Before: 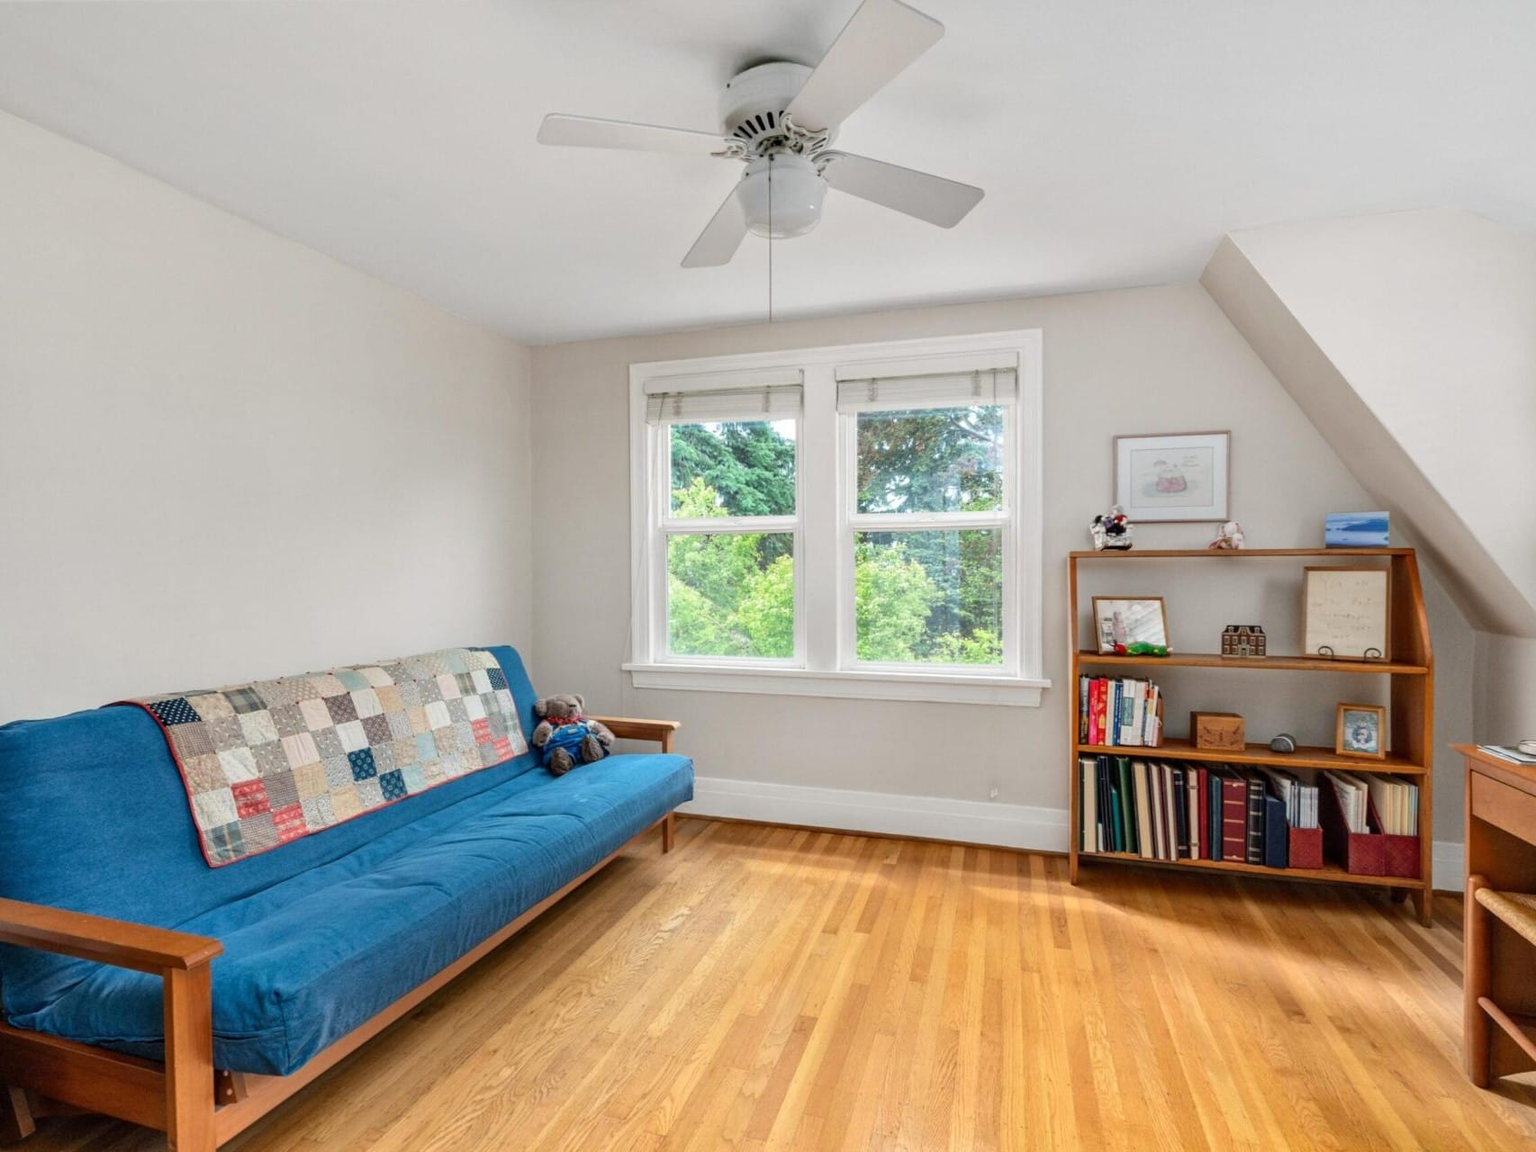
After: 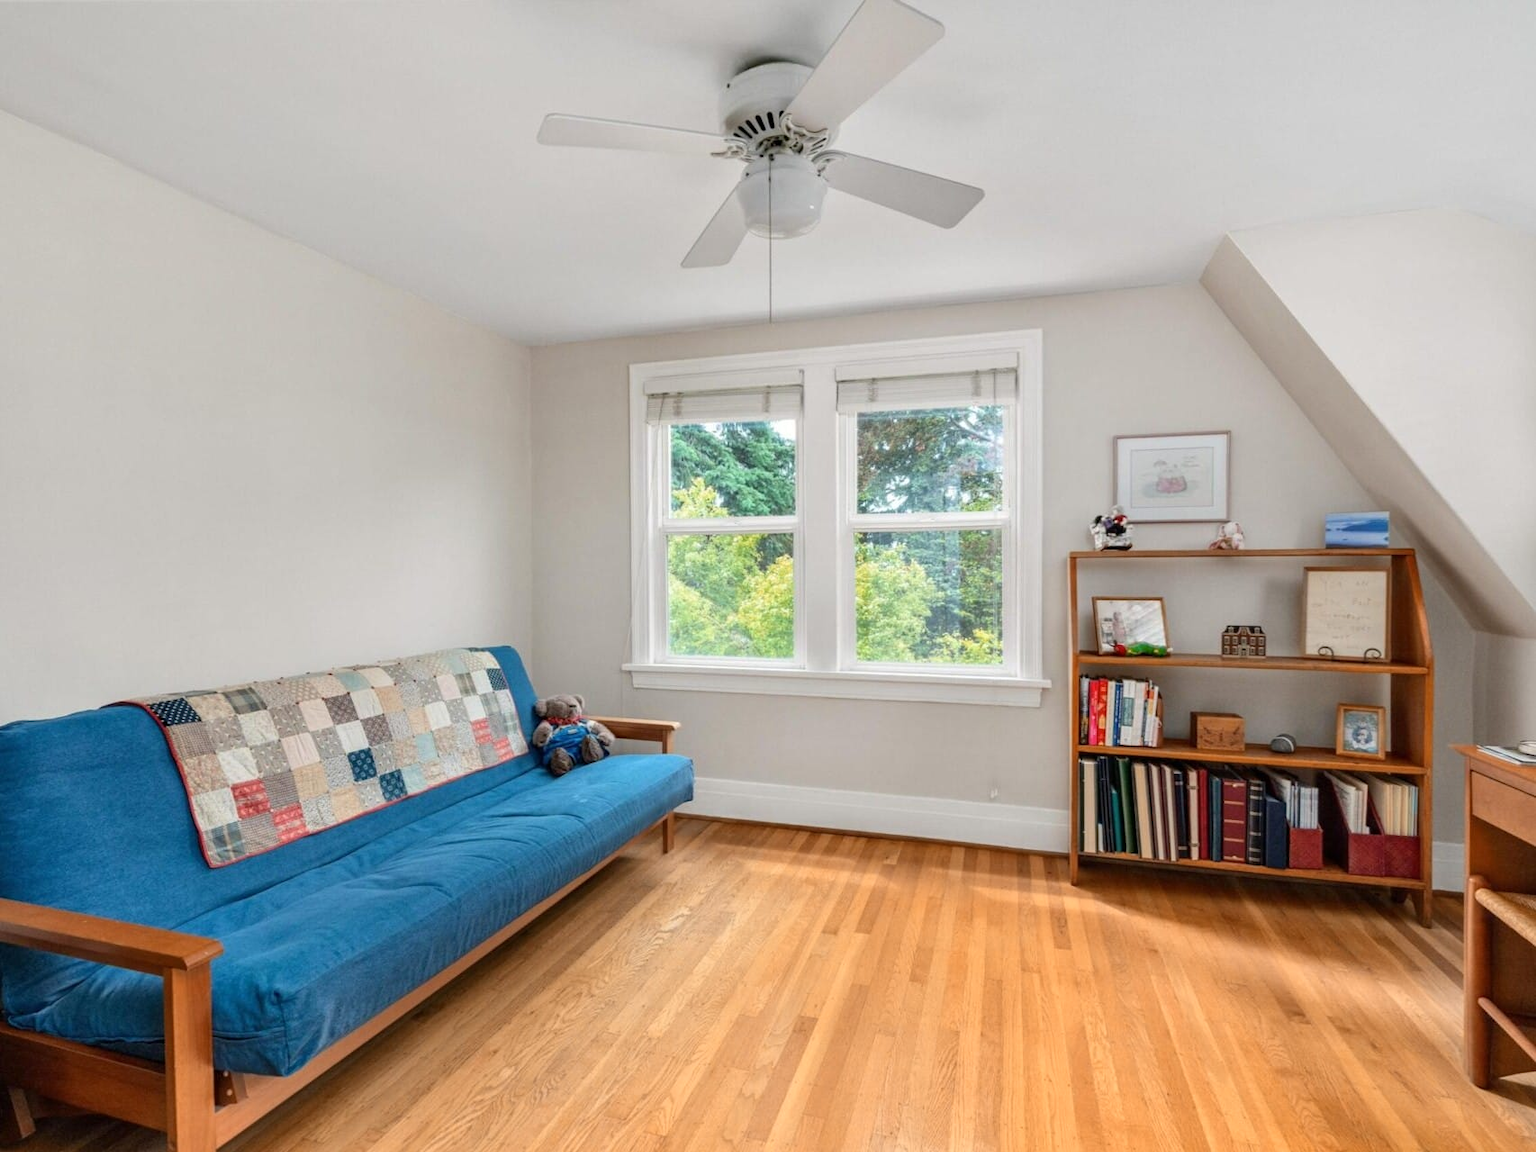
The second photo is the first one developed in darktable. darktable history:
color zones: curves: ch2 [(0, 0.5) (0.143, 0.5) (0.286, 0.416) (0.429, 0.5) (0.571, 0.5) (0.714, 0.5) (0.857, 0.5) (1, 0.5)]
